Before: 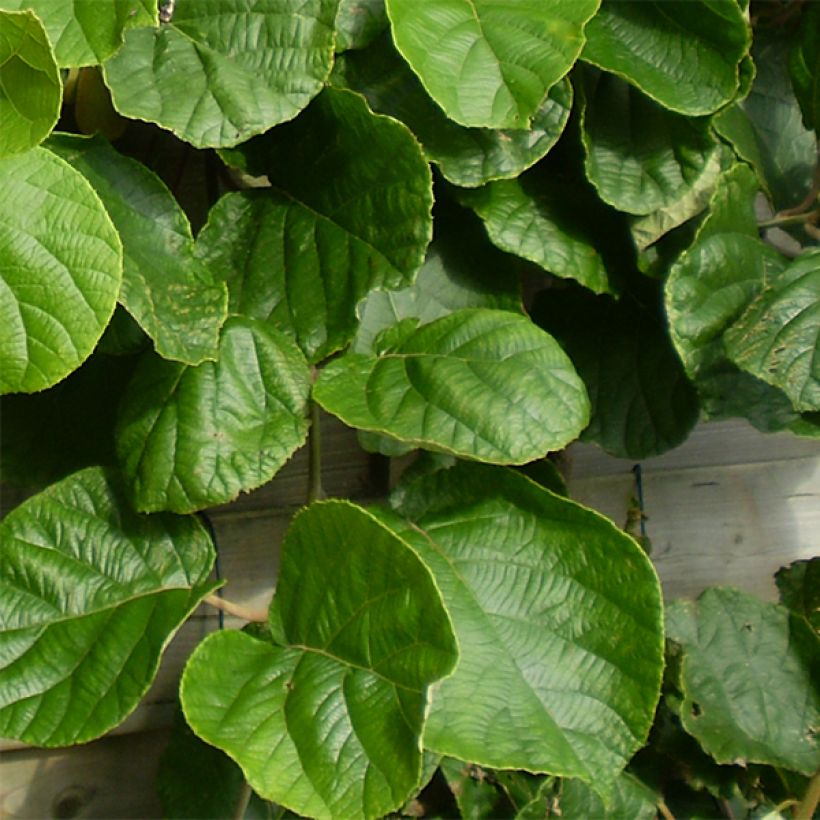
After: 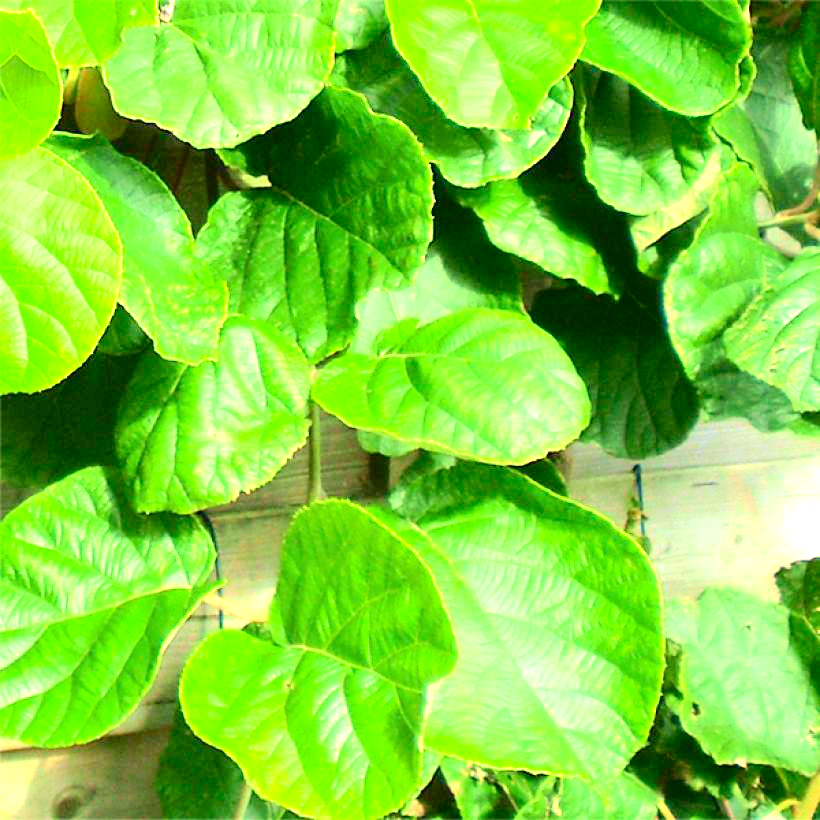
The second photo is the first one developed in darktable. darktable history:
tone curve: curves: ch0 [(0, 0.022) (0.114, 0.088) (0.282, 0.316) (0.446, 0.511) (0.613, 0.693) (0.786, 0.843) (0.999, 0.949)]; ch1 [(0, 0) (0.395, 0.343) (0.463, 0.427) (0.486, 0.474) (0.503, 0.5) (0.535, 0.522) (0.555, 0.546) (0.594, 0.614) (0.755, 0.793) (1, 1)]; ch2 [(0, 0) (0.369, 0.388) (0.449, 0.431) (0.501, 0.5) (0.528, 0.517) (0.561, 0.59) (0.612, 0.646) (0.697, 0.721) (1, 1)], color space Lab, independent channels, preserve colors none
exposure: black level correction 0.001, exposure 2.607 EV, compensate exposure bias true, compensate highlight preservation false
